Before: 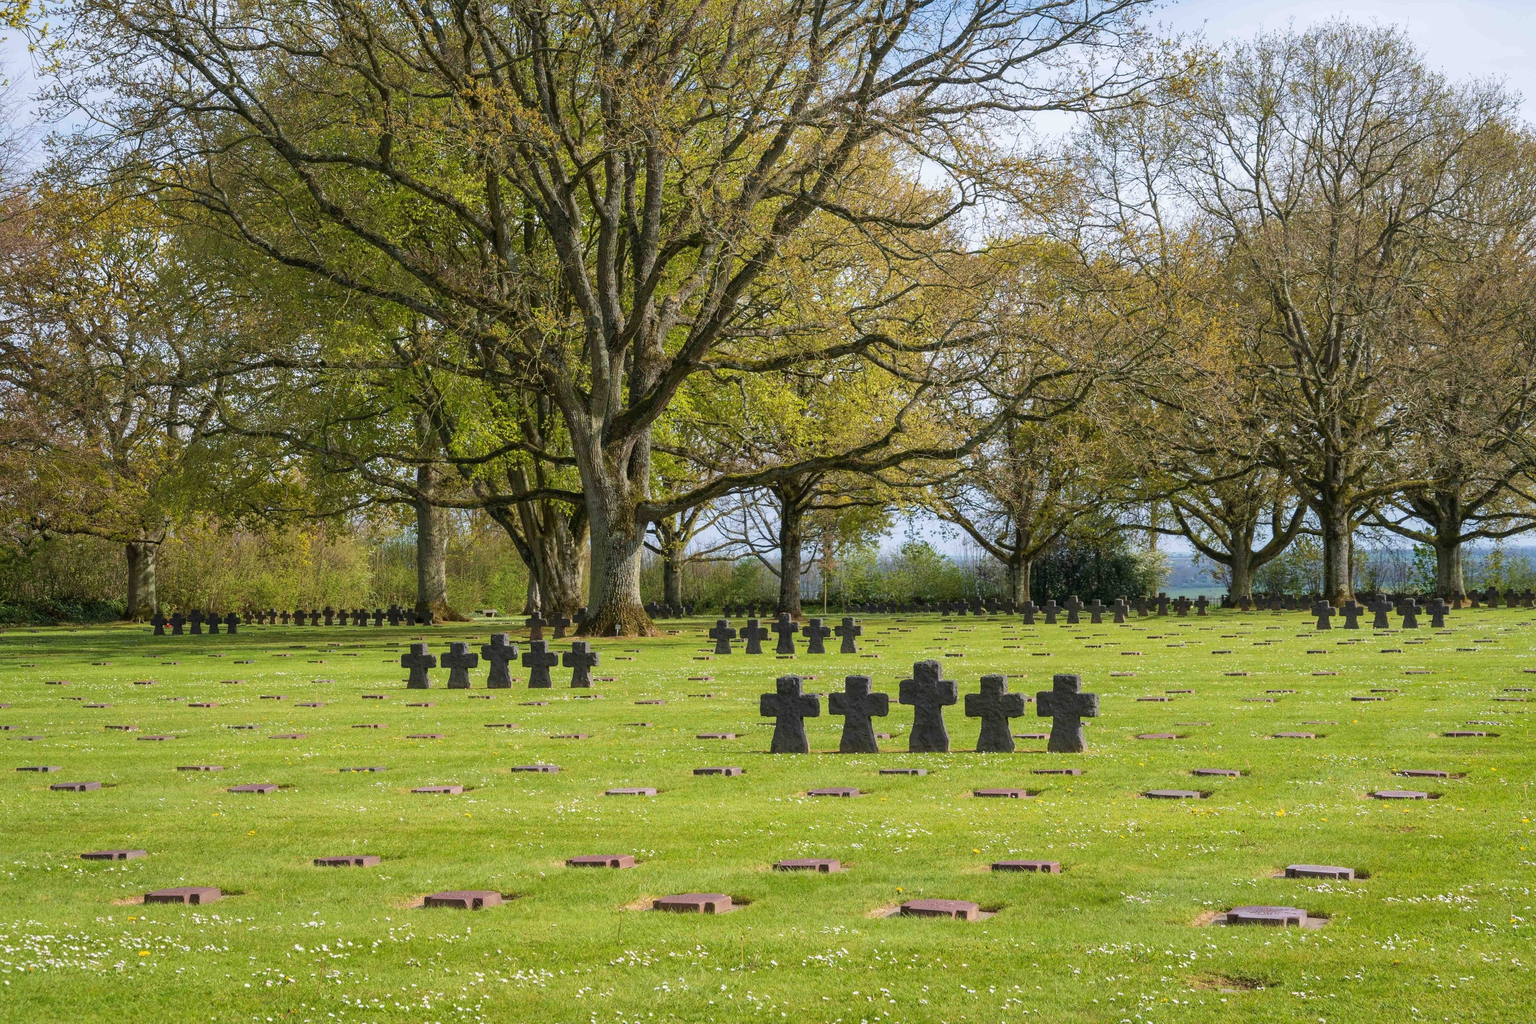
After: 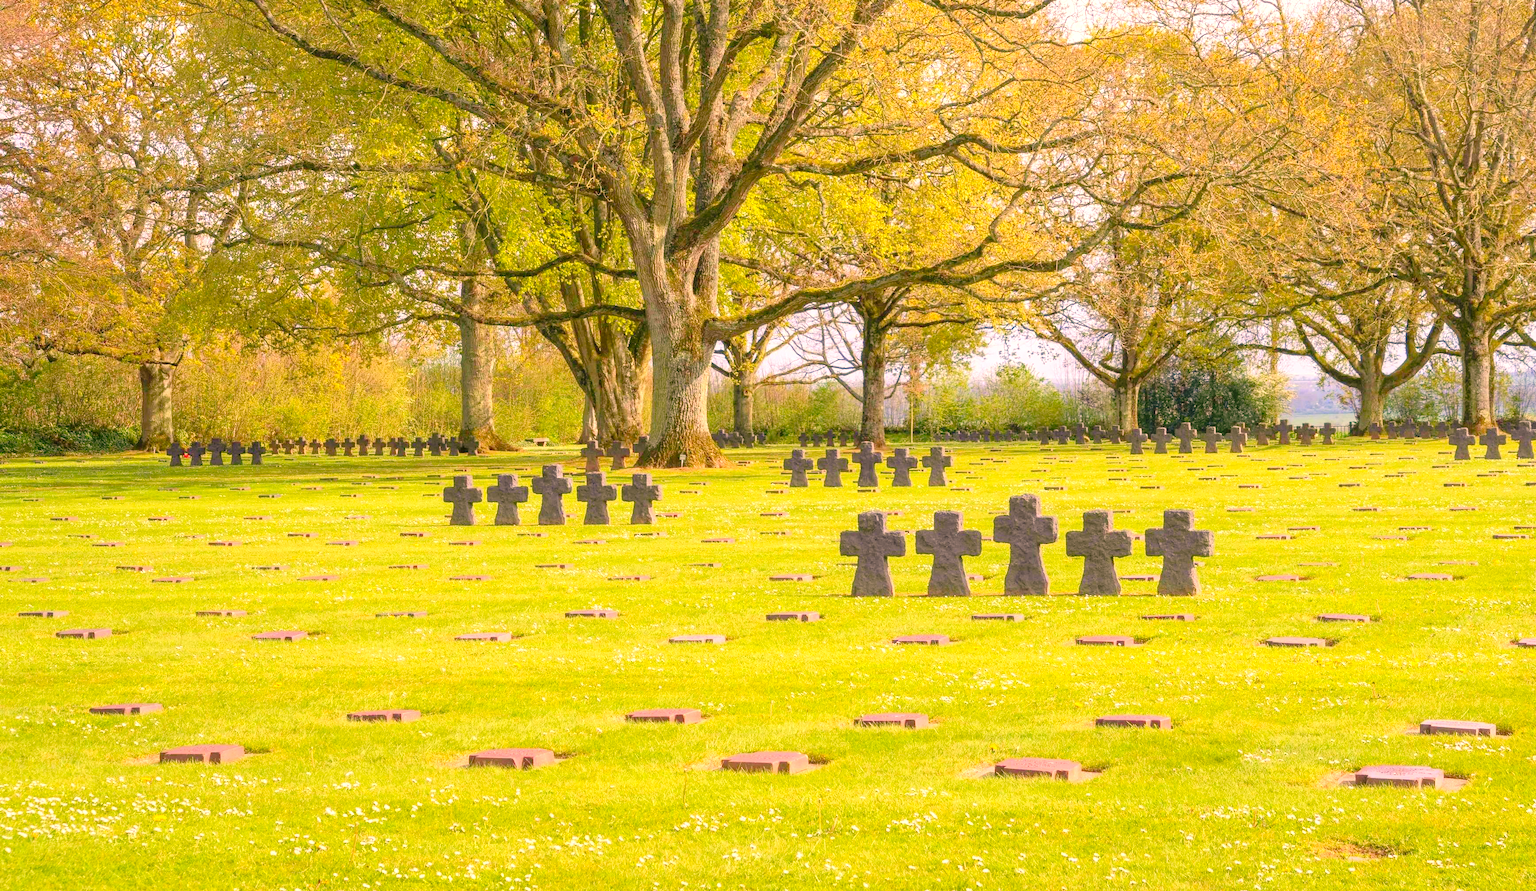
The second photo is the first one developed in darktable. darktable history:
color correction: highlights a* 17.89, highlights b* 19.09
levels: levels [0.008, 0.318, 0.836]
exposure: compensate highlight preservation false
crop: top 20.855%, right 9.44%, bottom 0.253%
